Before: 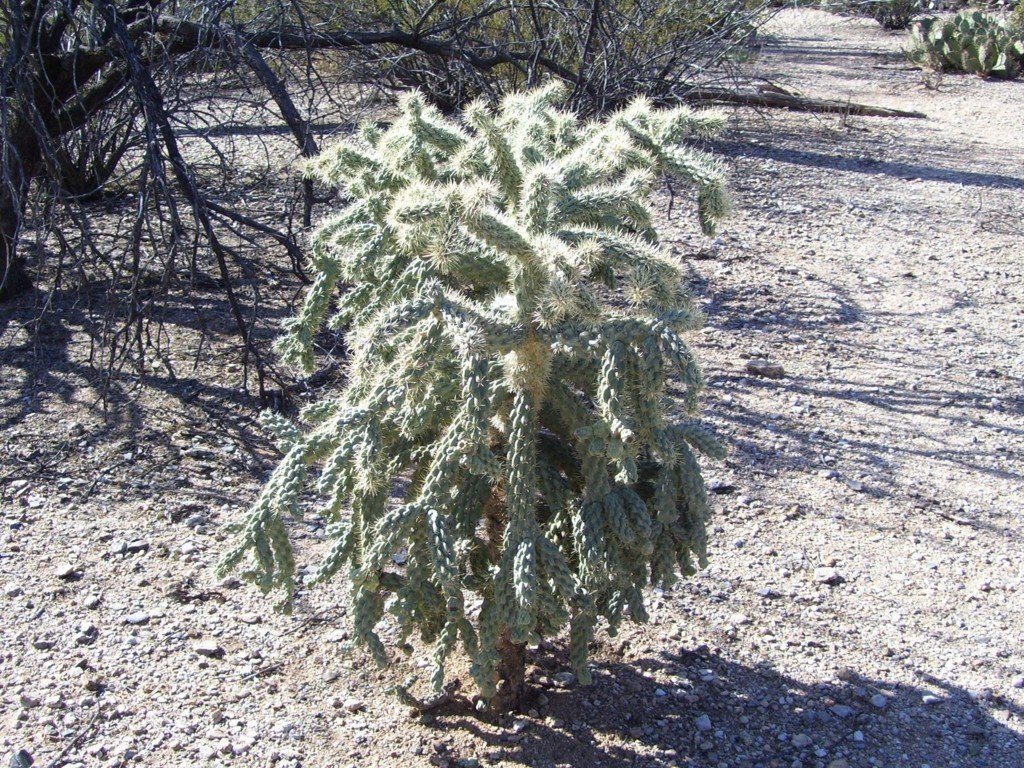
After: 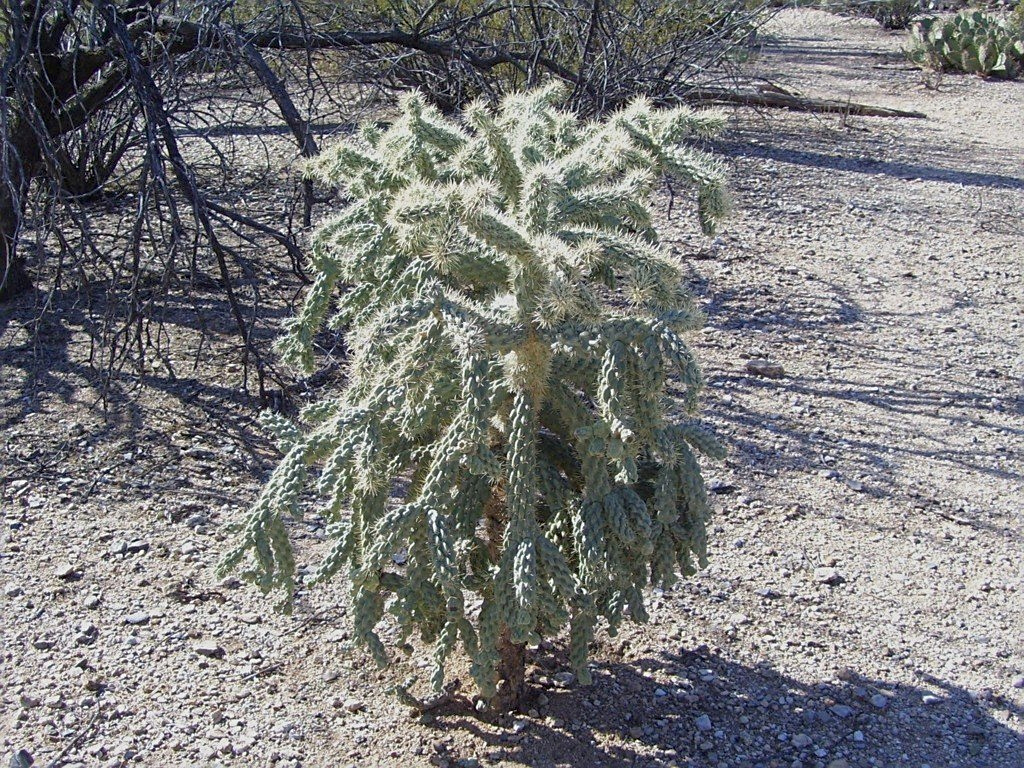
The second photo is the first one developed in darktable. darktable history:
tone equalizer: -8 EV 0.25 EV, -7 EV 0.417 EV, -6 EV 0.417 EV, -5 EV 0.25 EV, -3 EV -0.25 EV, -2 EV -0.417 EV, -1 EV -0.417 EV, +0 EV -0.25 EV, edges refinement/feathering 500, mask exposure compensation -1.57 EV, preserve details guided filter
sharpen: on, module defaults
